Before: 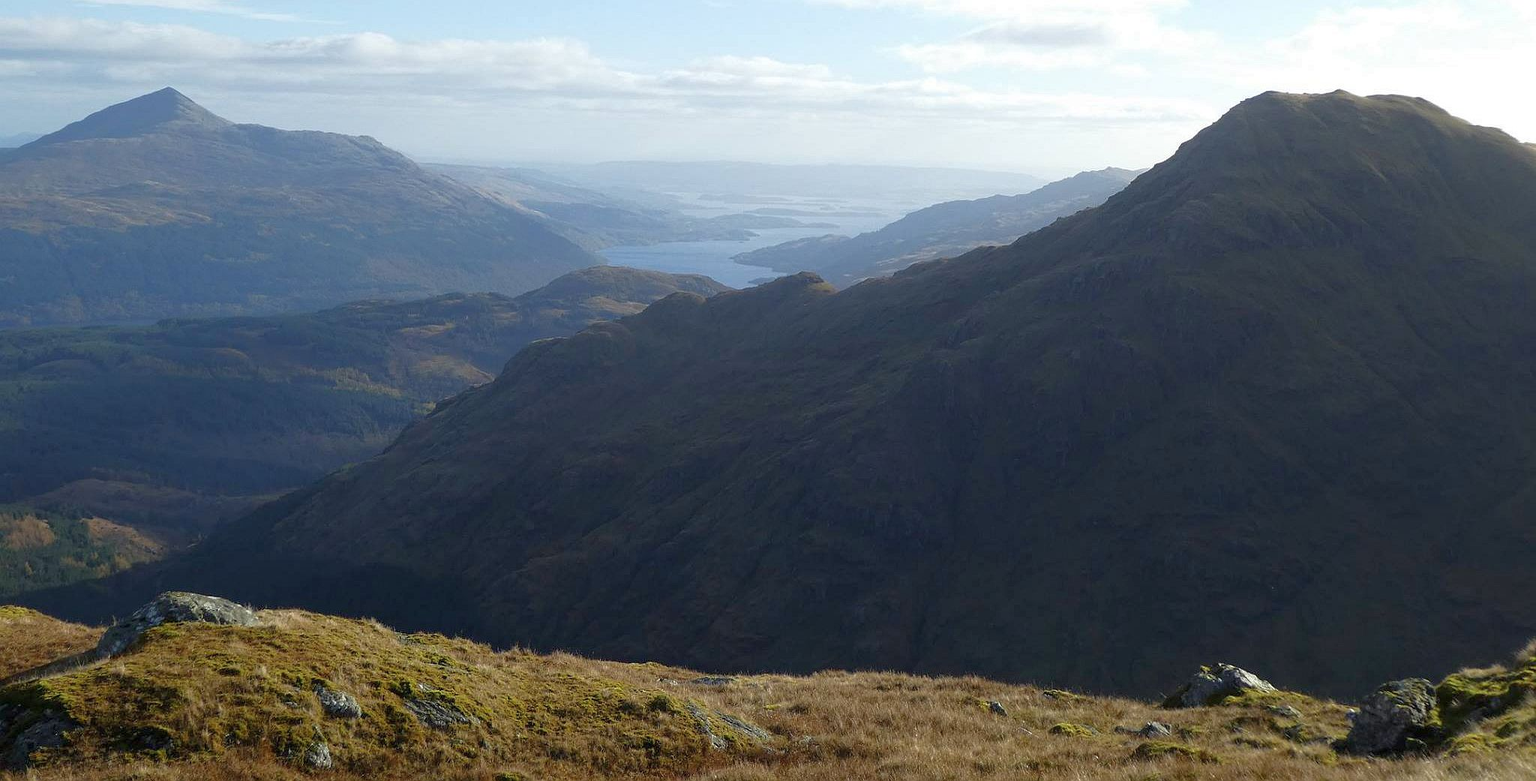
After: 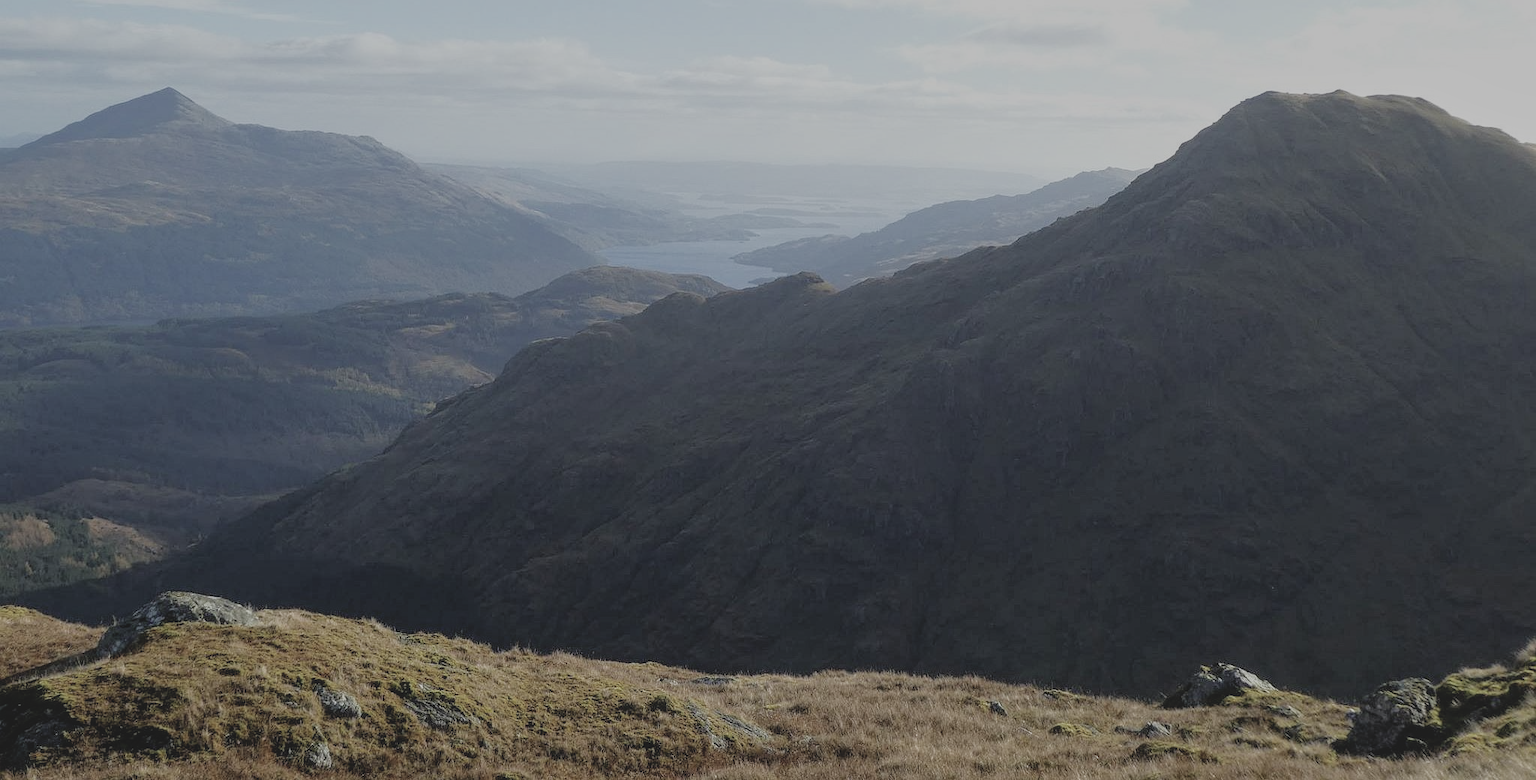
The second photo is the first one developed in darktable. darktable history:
contrast brightness saturation: contrast -0.261, saturation -0.425
filmic rgb: black relative exposure -6.67 EV, white relative exposure 4.56 EV, hardness 3.26
local contrast: on, module defaults
